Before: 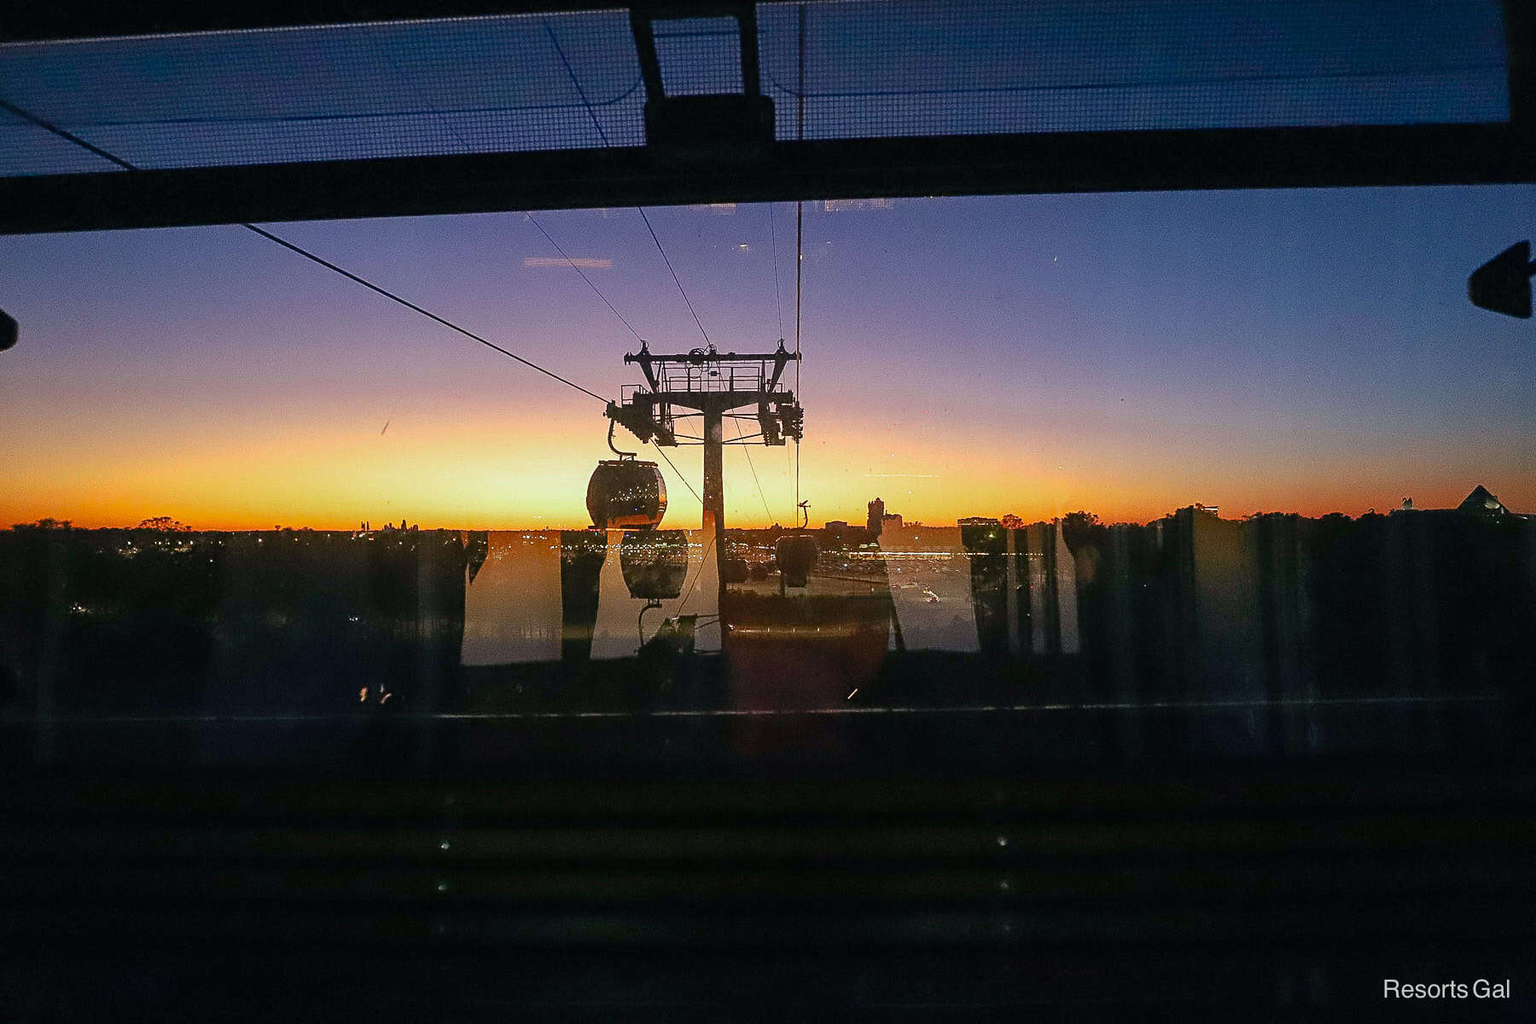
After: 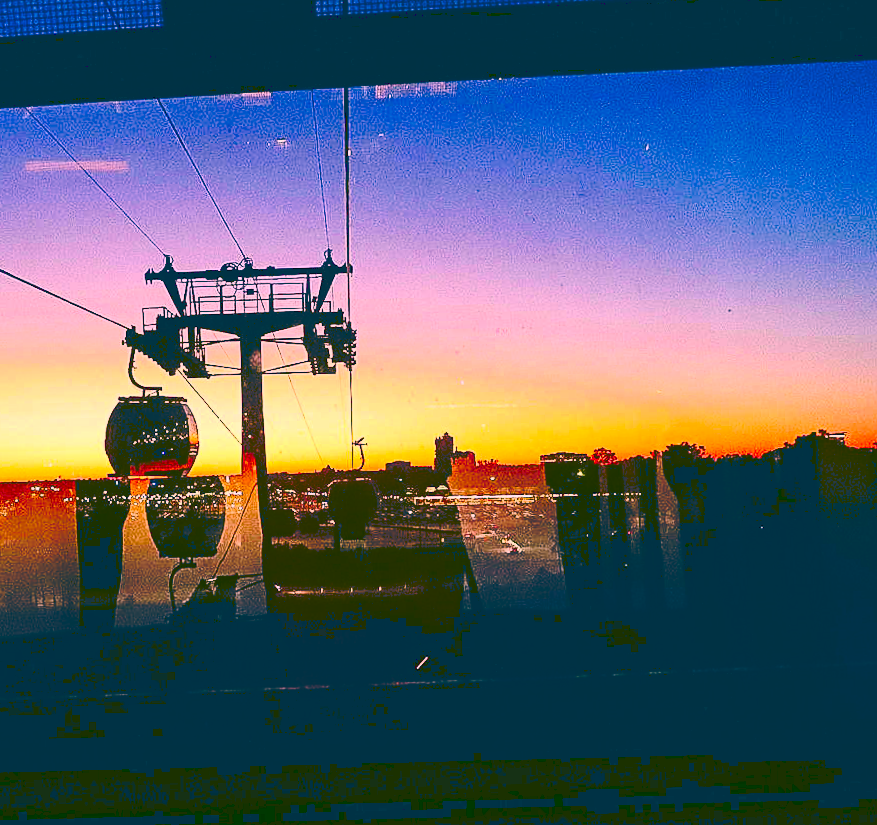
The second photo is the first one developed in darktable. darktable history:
tone curve: curves: ch0 [(0, 0) (0.003, 0.177) (0.011, 0.177) (0.025, 0.176) (0.044, 0.178) (0.069, 0.186) (0.1, 0.194) (0.136, 0.203) (0.177, 0.223) (0.224, 0.255) (0.277, 0.305) (0.335, 0.383) (0.399, 0.467) (0.468, 0.546) (0.543, 0.616) (0.623, 0.694) (0.709, 0.764) (0.801, 0.834) (0.898, 0.901) (1, 1)], preserve colors none
color correction: highlights a* 17.03, highlights b* 0.205, shadows a* -15.38, shadows b* -14.56, saturation 1.5
contrast brightness saturation: contrast 0.4, brightness 0.05, saturation 0.25
rotate and perspective: rotation -1.42°, crop left 0.016, crop right 0.984, crop top 0.035, crop bottom 0.965
crop: left 32.075%, top 10.976%, right 18.355%, bottom 17.596%
